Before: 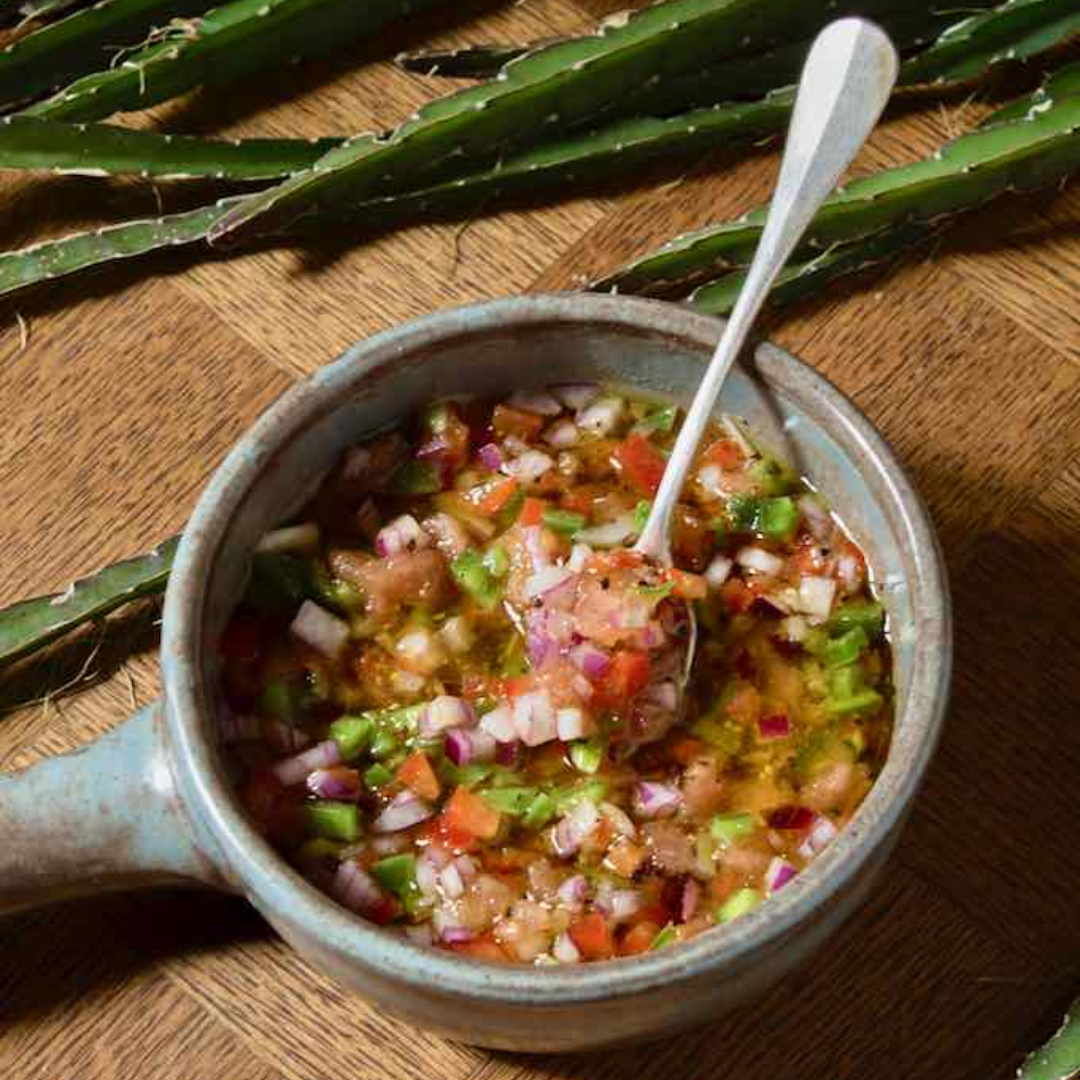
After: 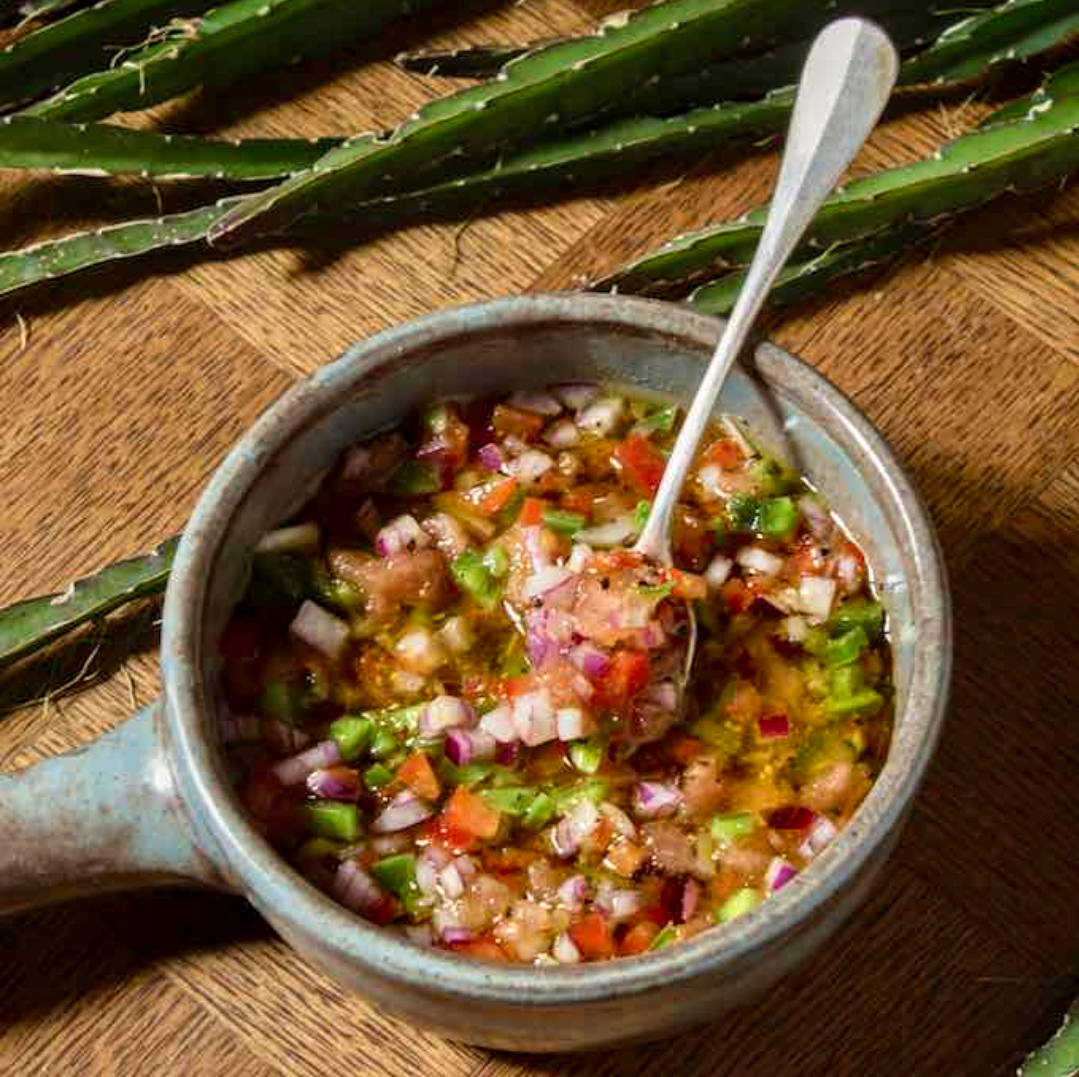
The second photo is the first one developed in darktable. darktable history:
crop: top 0.059%, bottom 0.203%
local contrast: on, module defaults
color correction: highlights a* 0.668, highlights b* 2.75, saturation 1.09
